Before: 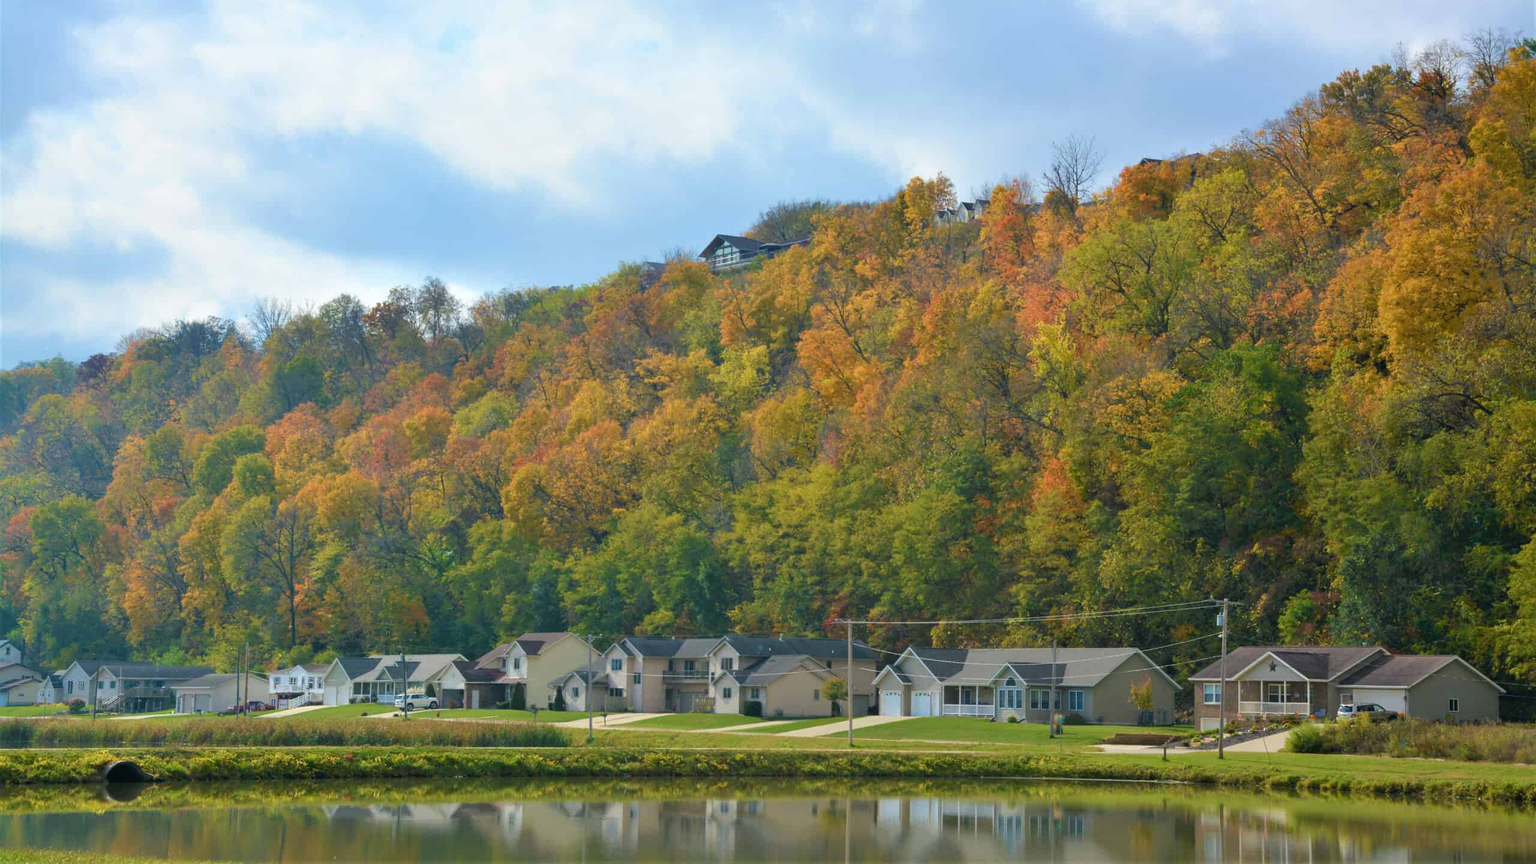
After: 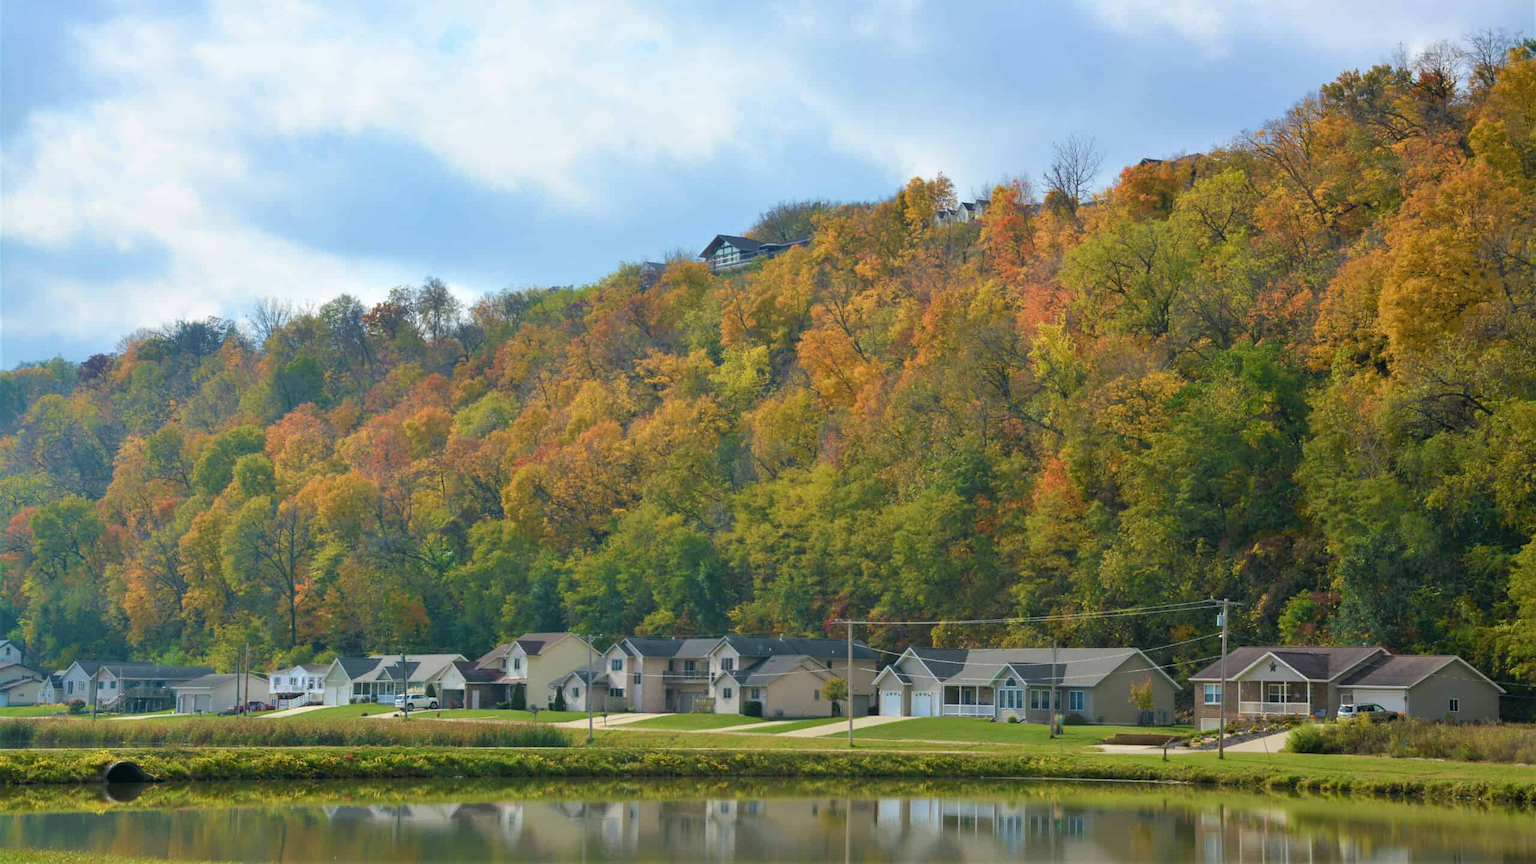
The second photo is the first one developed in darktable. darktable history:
tone equalizer: smoothing diameter 2.2%, edges refinement/feathering 20.77, mask exposure compensation -1.57 EV, filter diffusion 5
